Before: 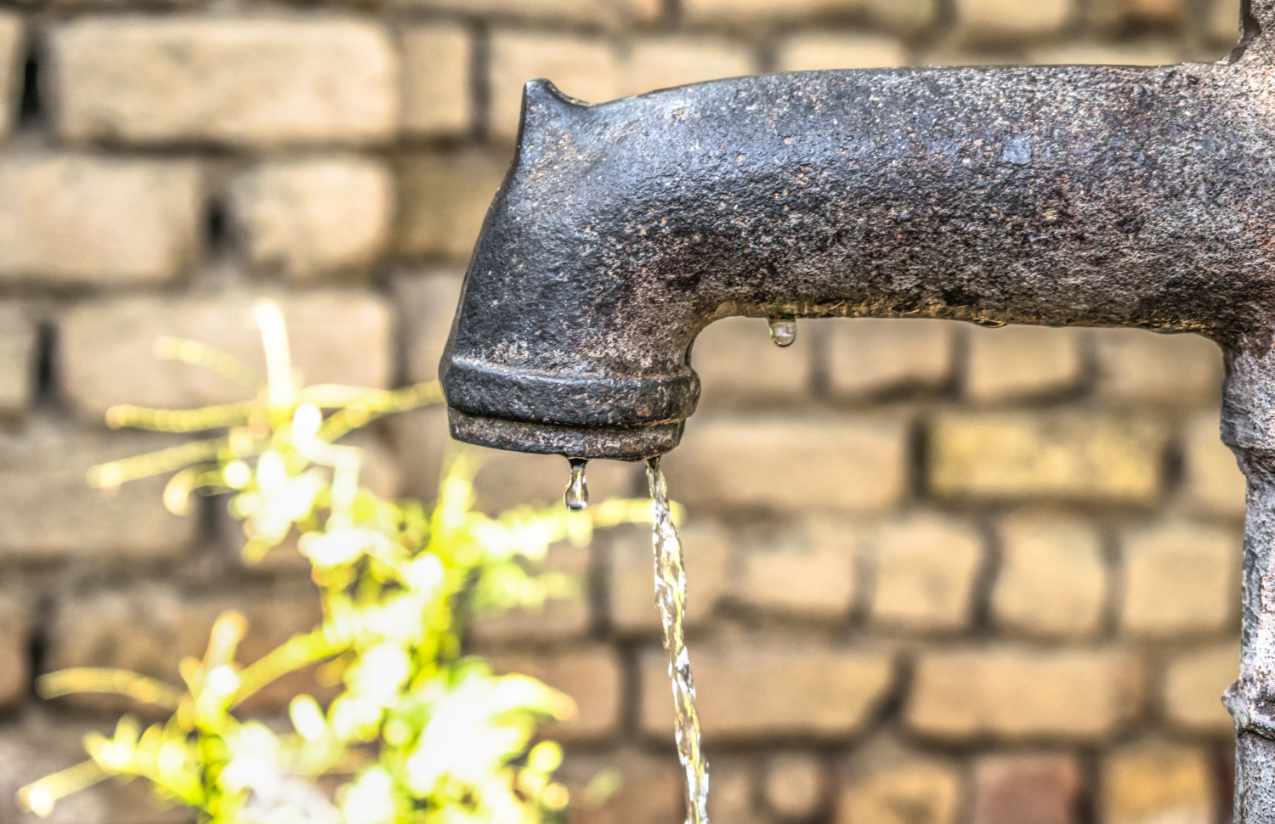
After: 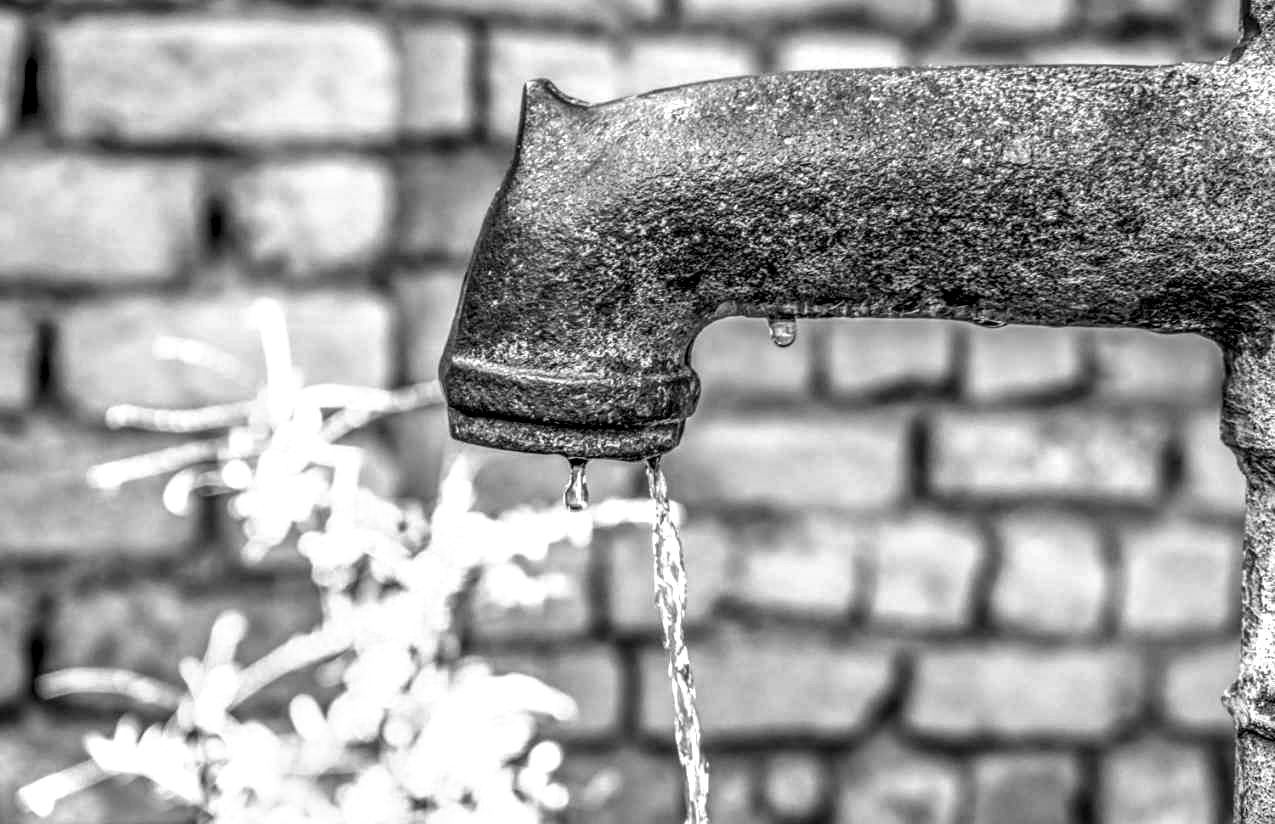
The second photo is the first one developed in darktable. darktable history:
tone equalizer: on, module defaults
color balance rgb: perceptual saturation grading › global saturation 30%, global vibrance 20%
shadows and highlights: shadows 25, highlights -25
exposure: black level correction 0.007, compensate highlight preservation false
white balance: red 1.467, blue 0.684
local contrast: highlights 60%, shadows 60%, detail 160%
sharpen: amount 0.2
monochrome: a -92.57, b 58.91
